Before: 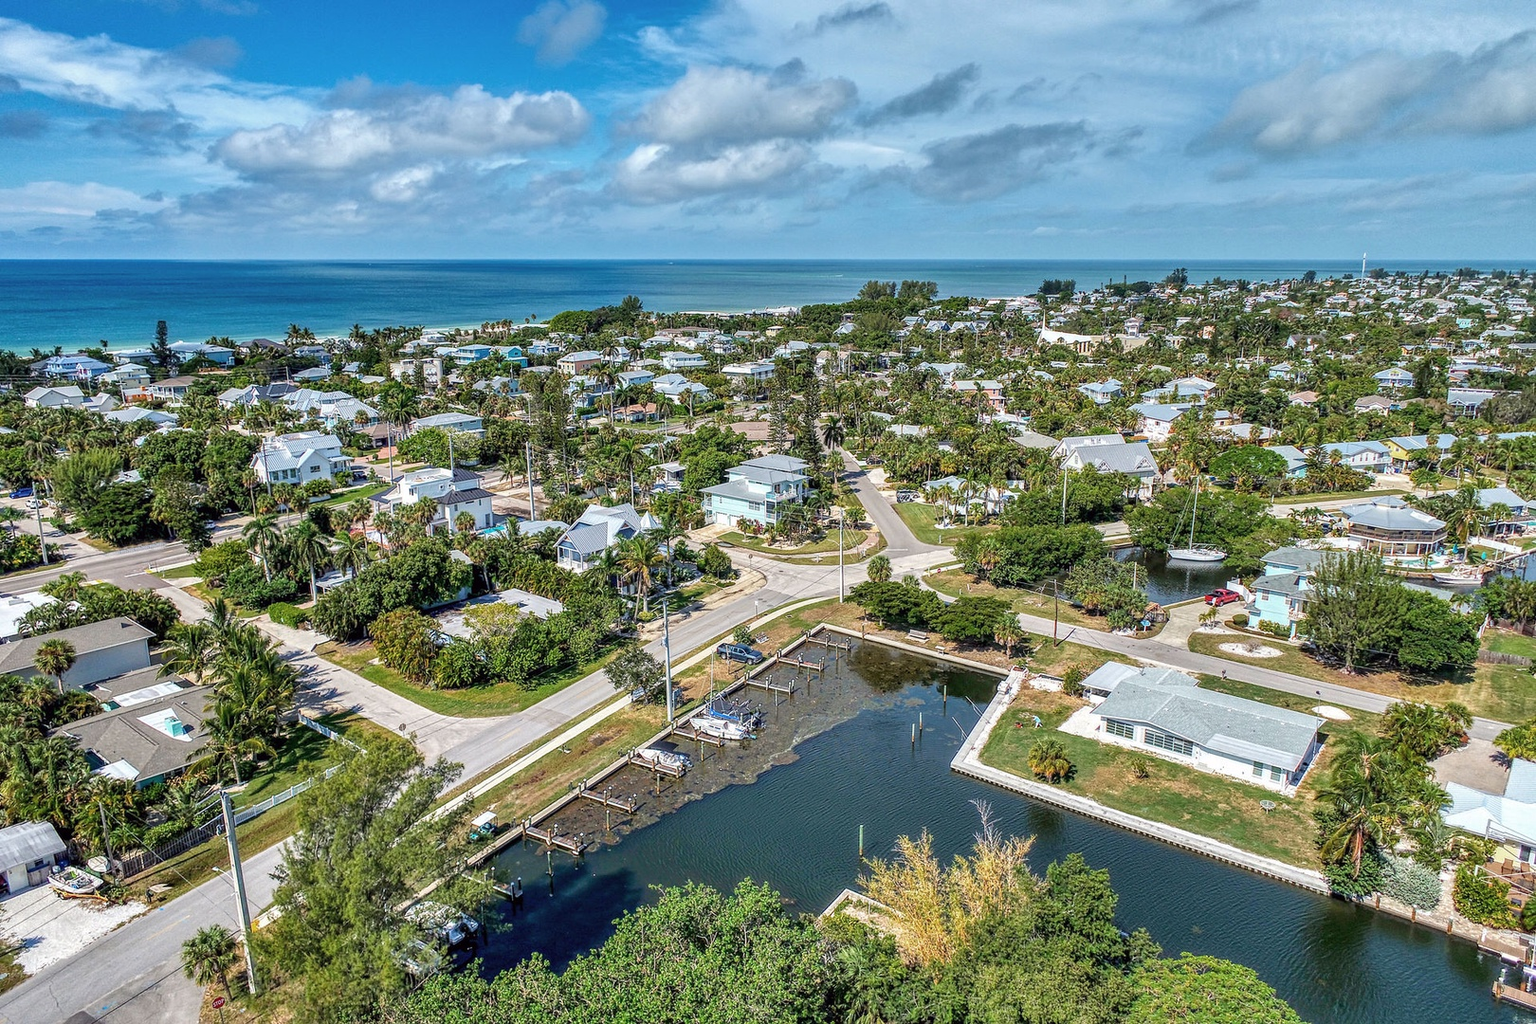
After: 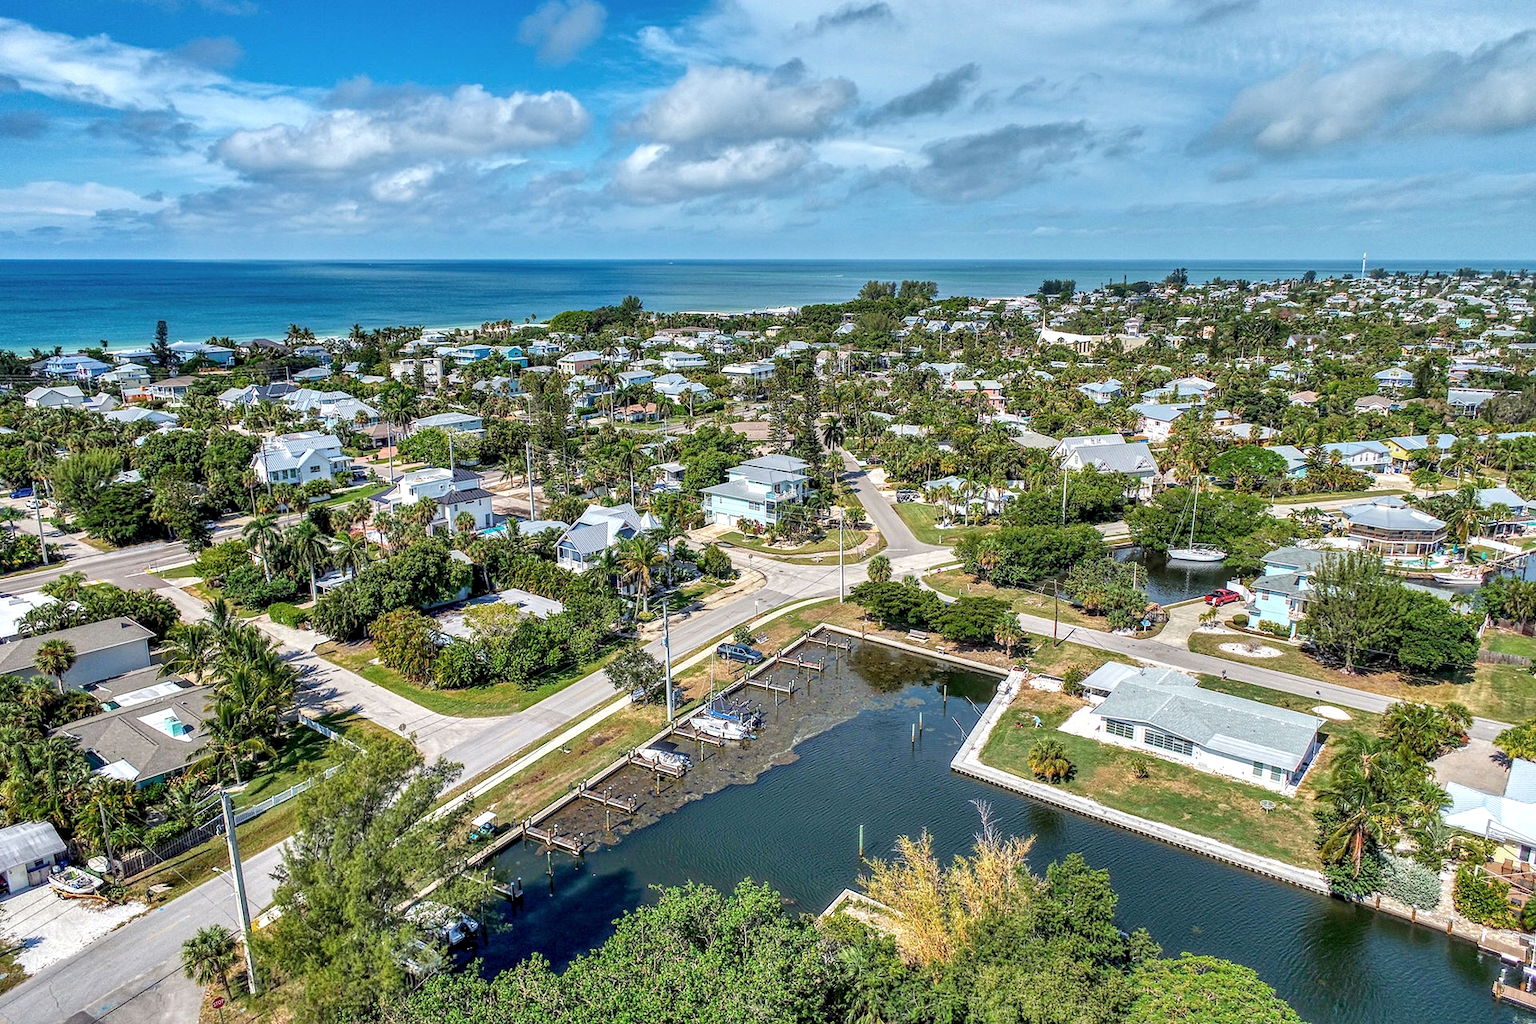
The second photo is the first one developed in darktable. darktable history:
exposure: black level correction 0.003, exposure 0.145 EV, compensate exposure bias true, compensate highlight preservation false
